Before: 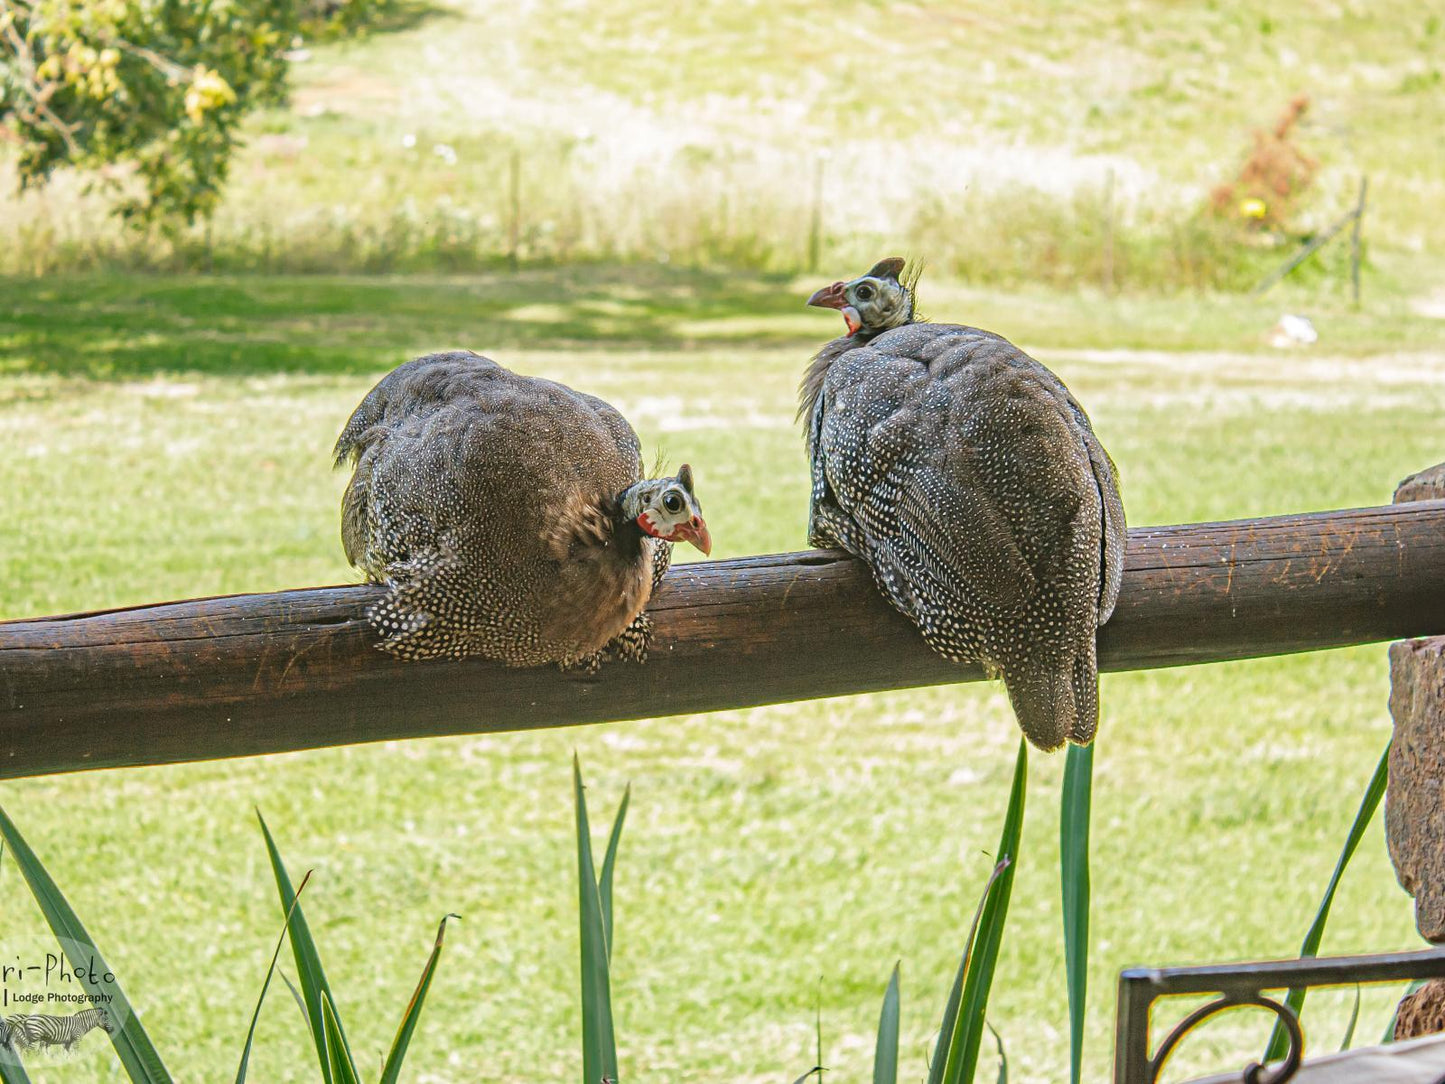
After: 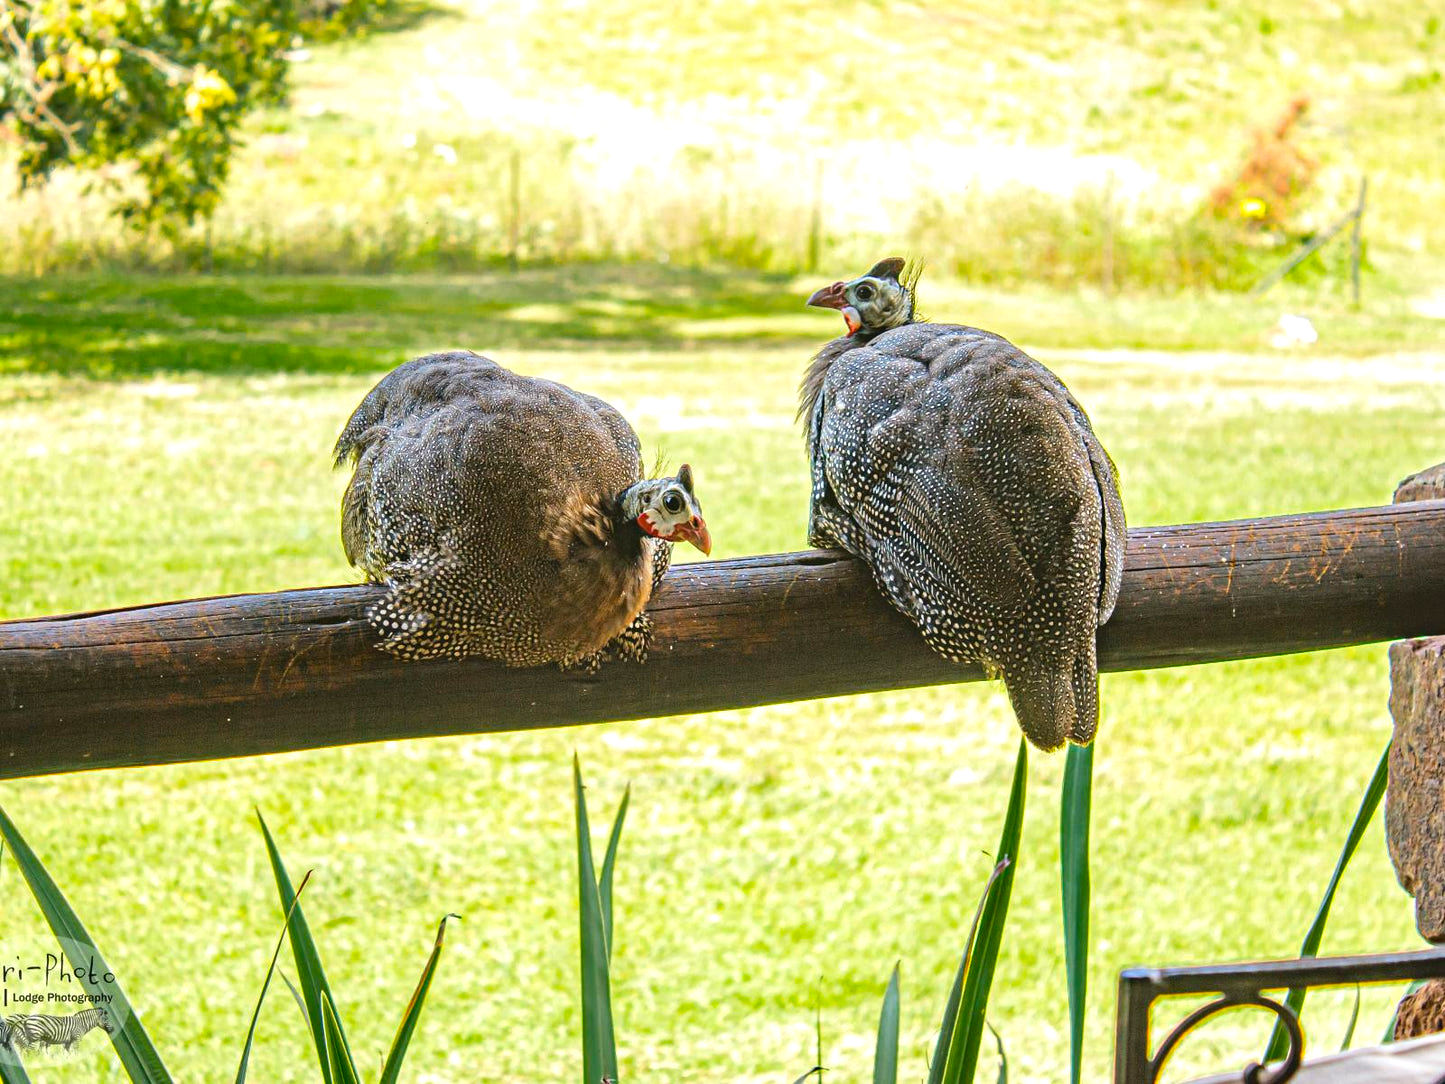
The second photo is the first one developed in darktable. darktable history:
tone equalizer: -8 EV -0.452 EV, -7 EV -0.38 EV, -6 EV -0.336 EV, -5 EV -0.192 EV, -3 EV 0.251 EV, -2 EV 0.341 EV, -1 EV 0.403 EV, +0 EV 0.438 EV, edges refinement/feathering 500, mask exposure compensation -1.57 EV, preserve details no
color balance rgb: perceptual saturation grading › global saturation 30.87%
